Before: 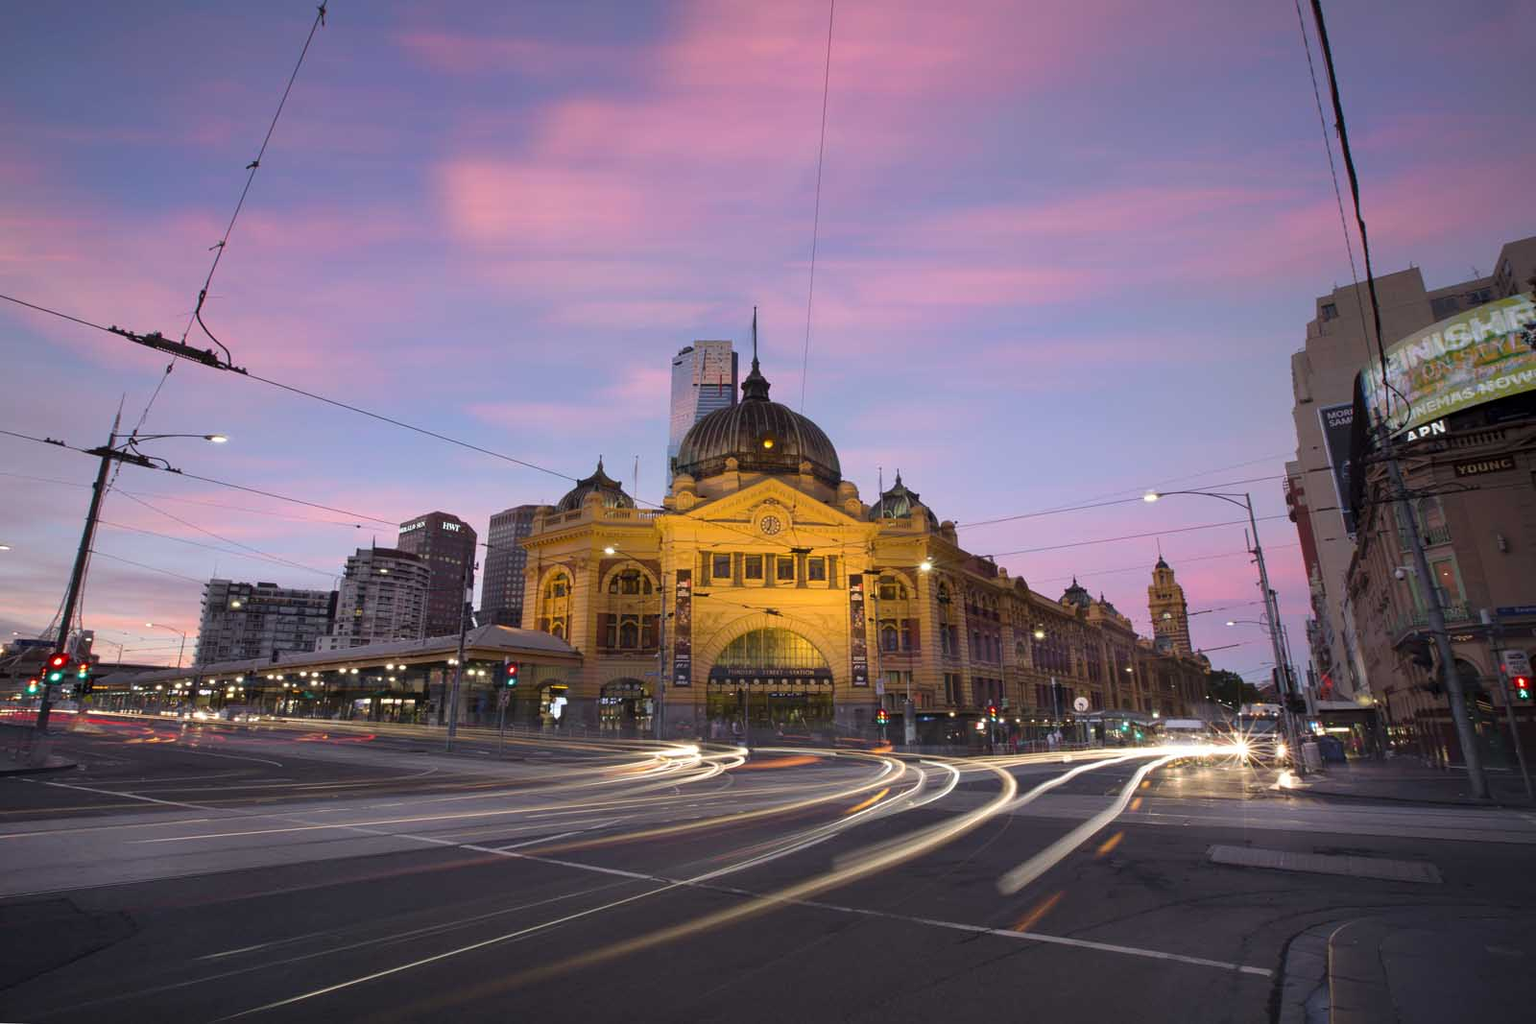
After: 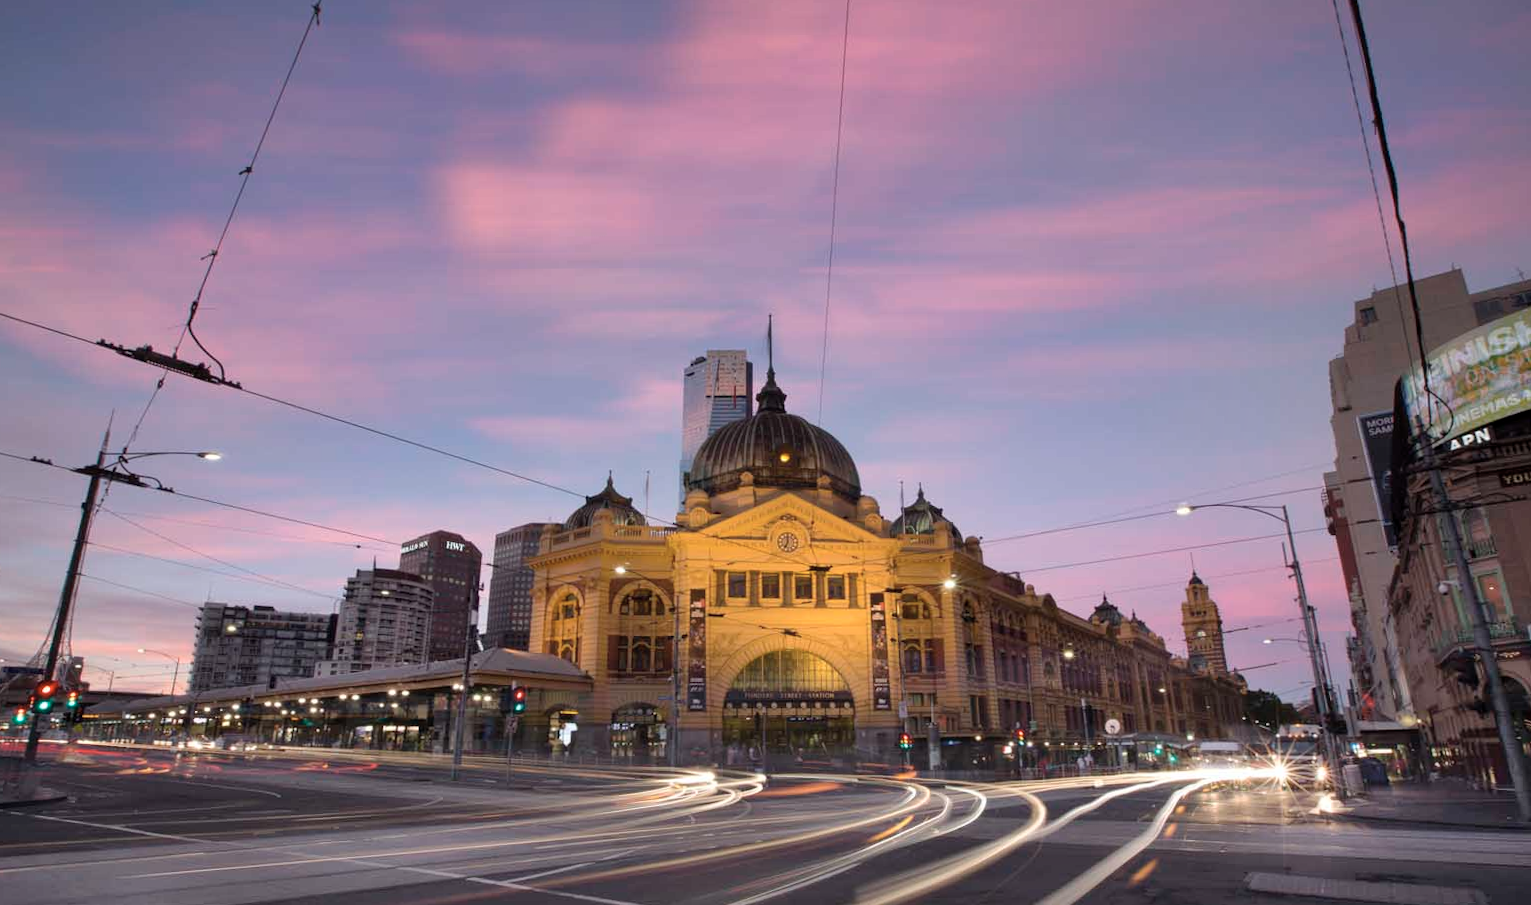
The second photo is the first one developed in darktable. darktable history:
crop and rotate: angle 0.399°, left 0.426%, right 2.88%, bottom 14.227%
shadows and highlights: soften with gaussian
color correction: highlights b* -0.057, saturation 0.774
